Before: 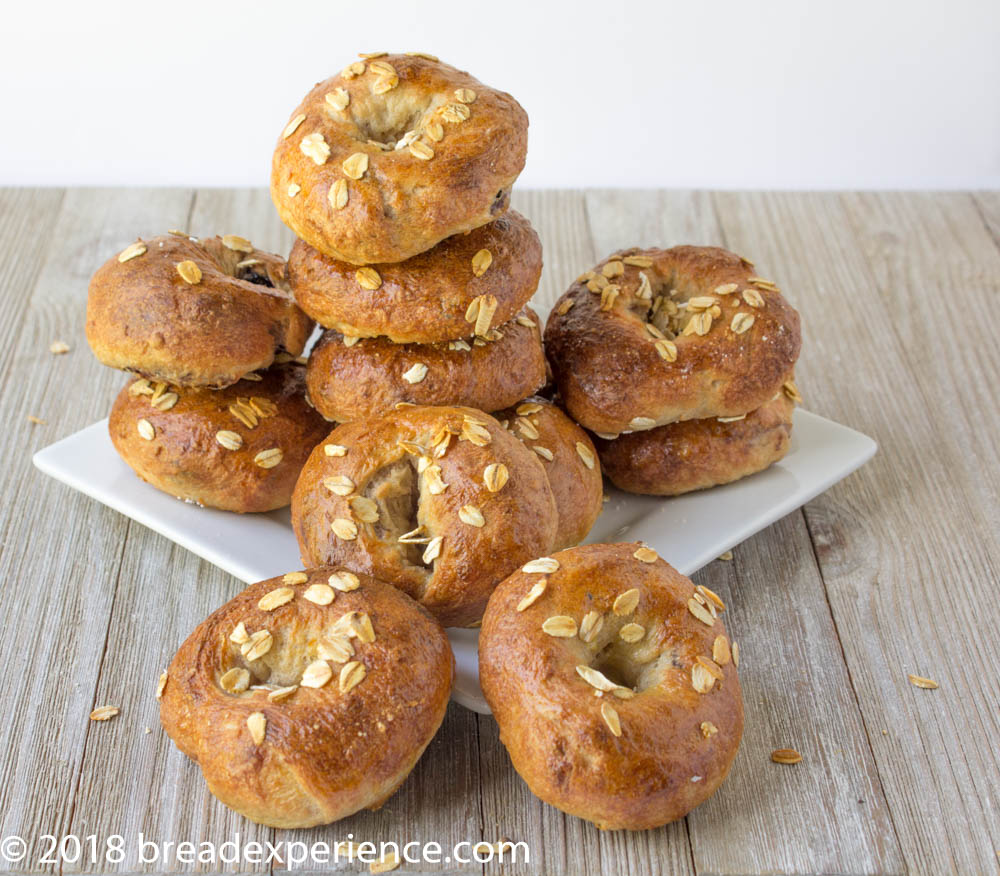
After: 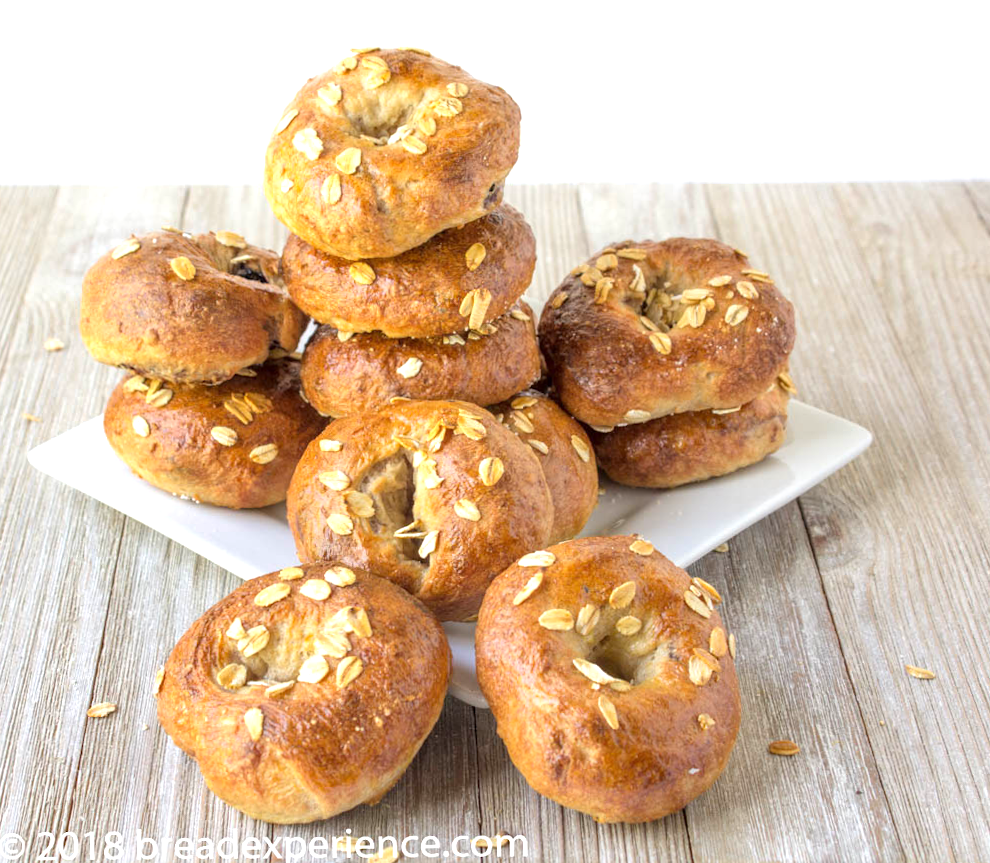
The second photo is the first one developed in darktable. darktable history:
rotate and perspective: rotation -0.45°, automatic cropping original format, crop left 0.008, crop right 0.992, crop top 0.012, crop bottom 0.988
exposure: exposure 0.6 EV, compensate highlight preservation false
